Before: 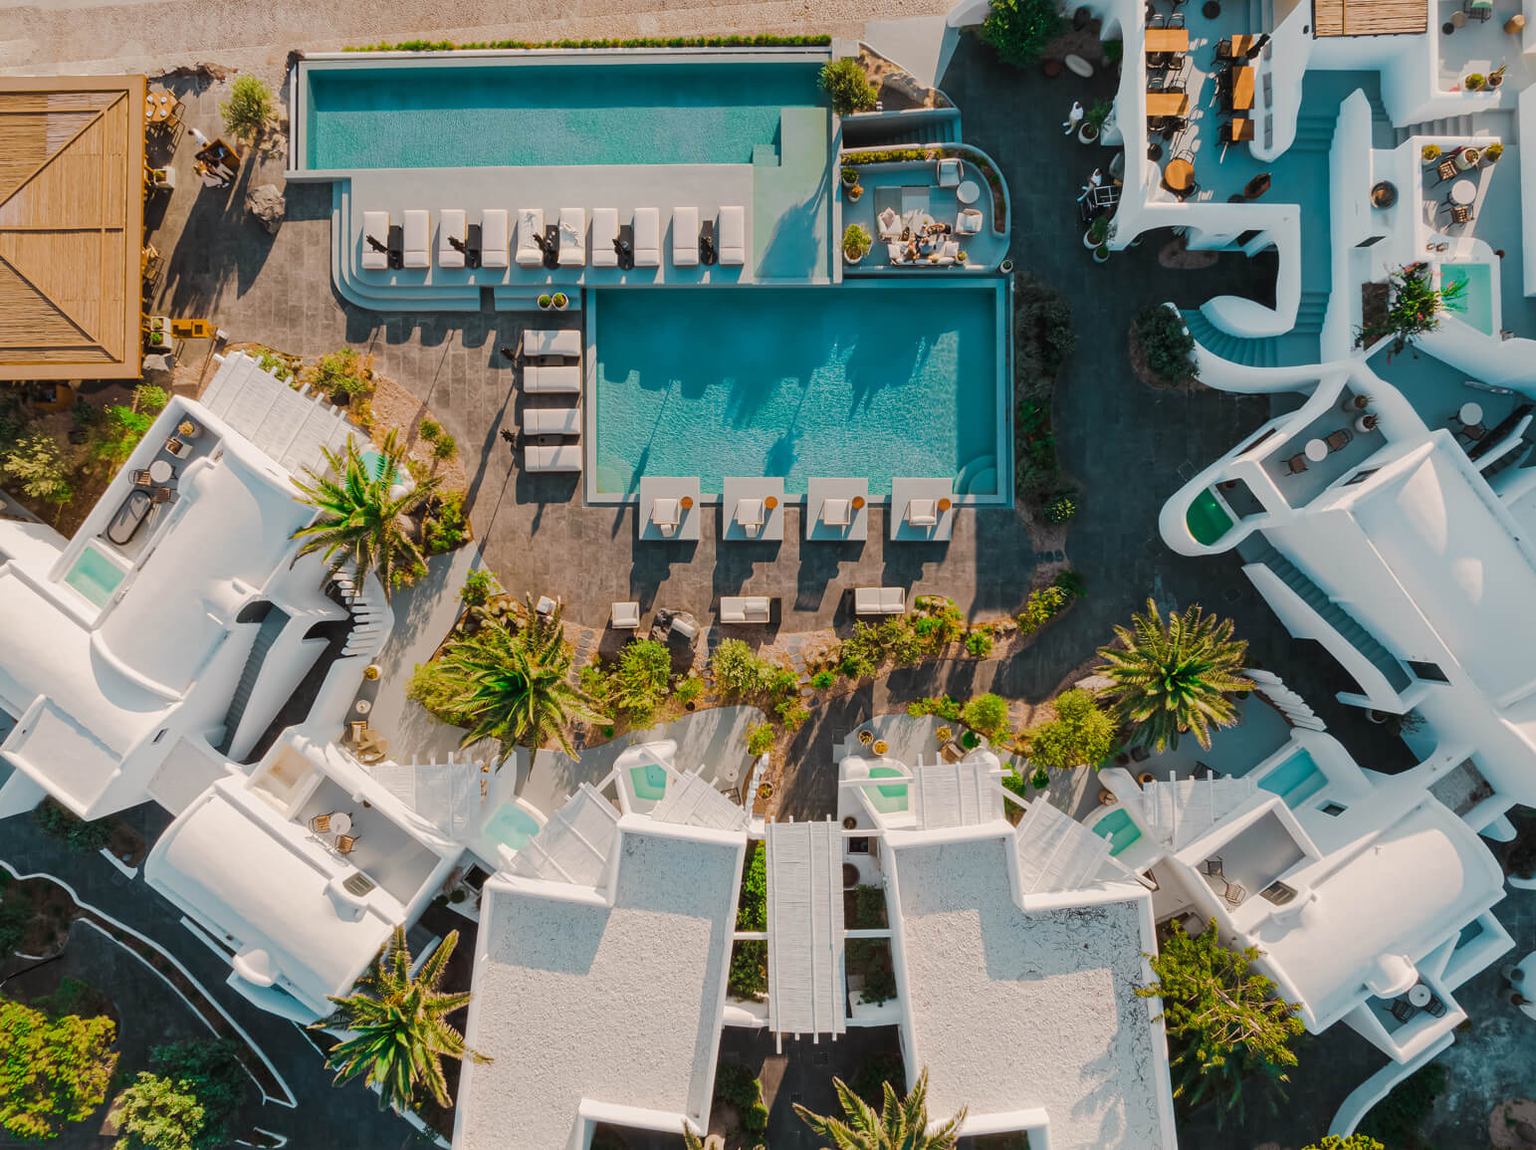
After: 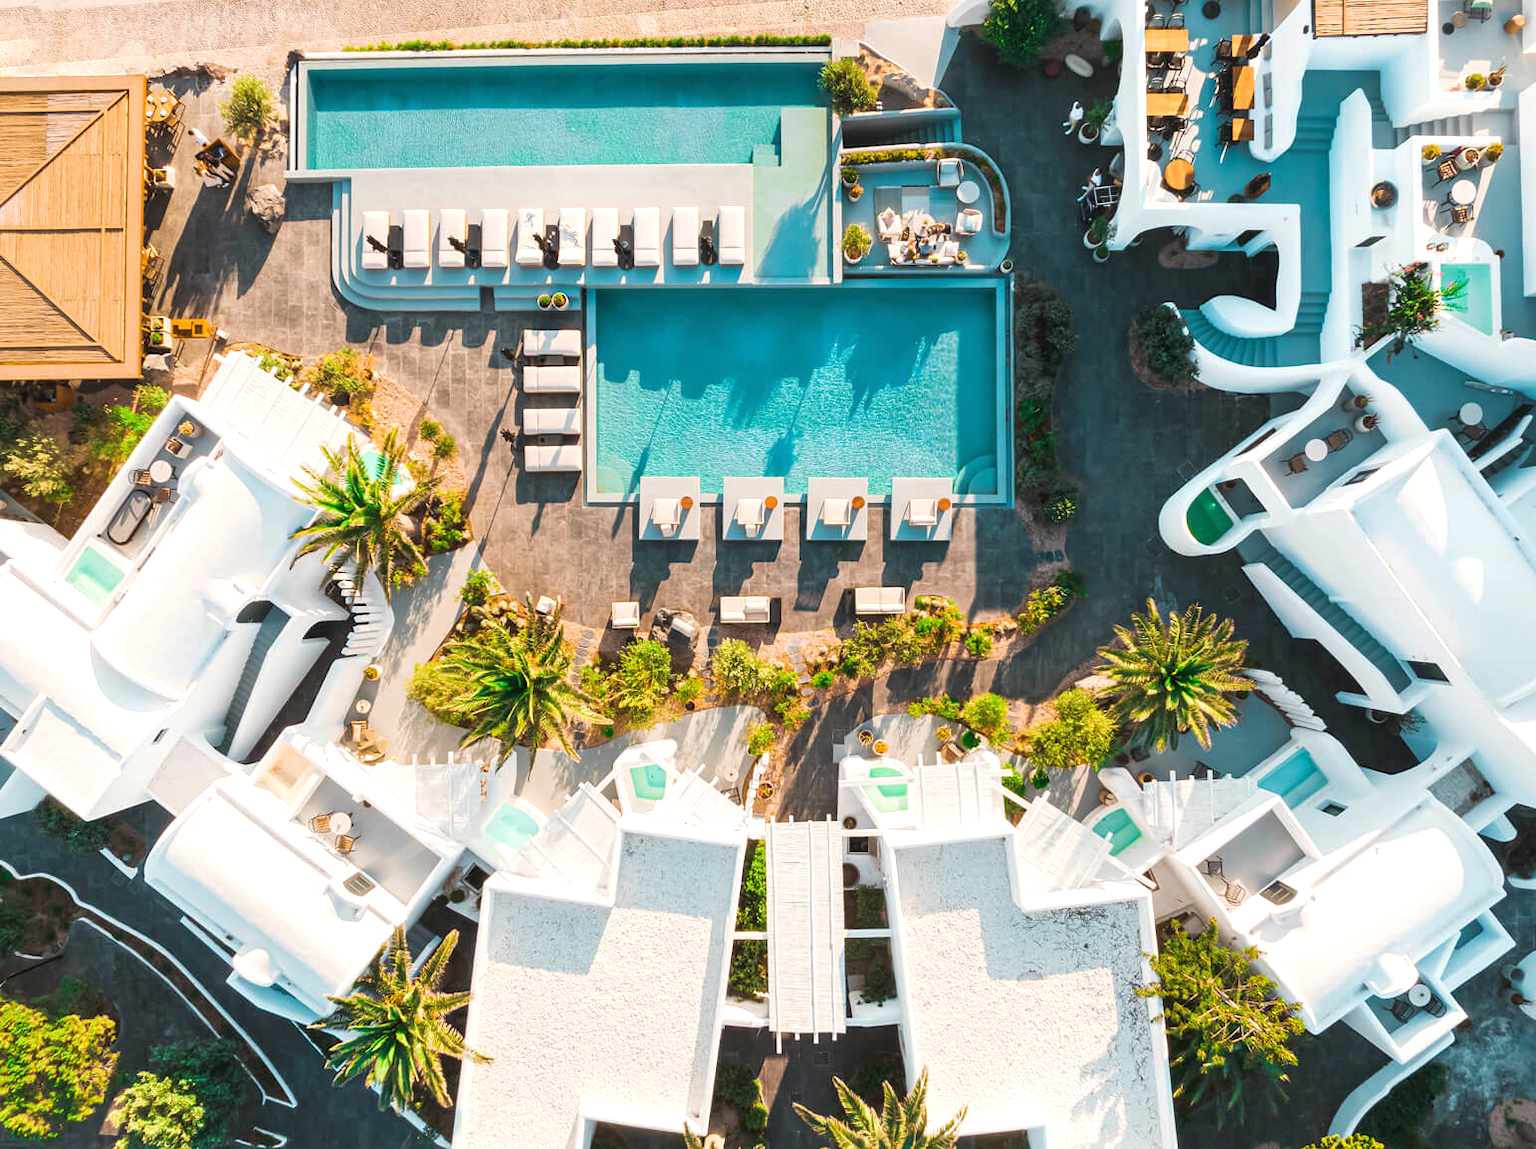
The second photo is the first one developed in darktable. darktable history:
exposure: black level correction 0, exposure 0.9 EV, compensate exposure bias true, compensate highlight preservation false
white balance: emerald 1
